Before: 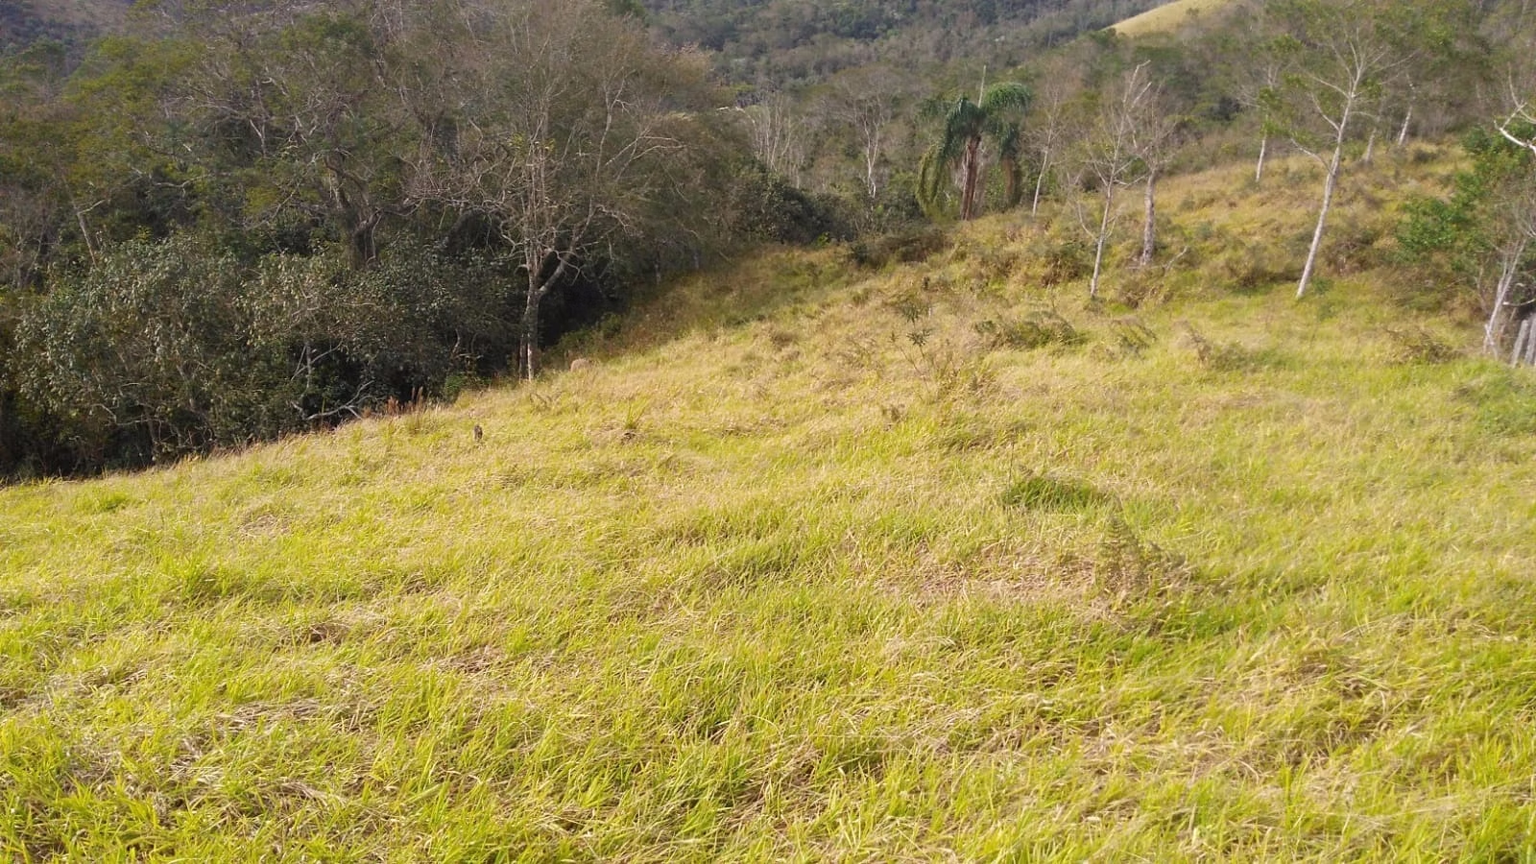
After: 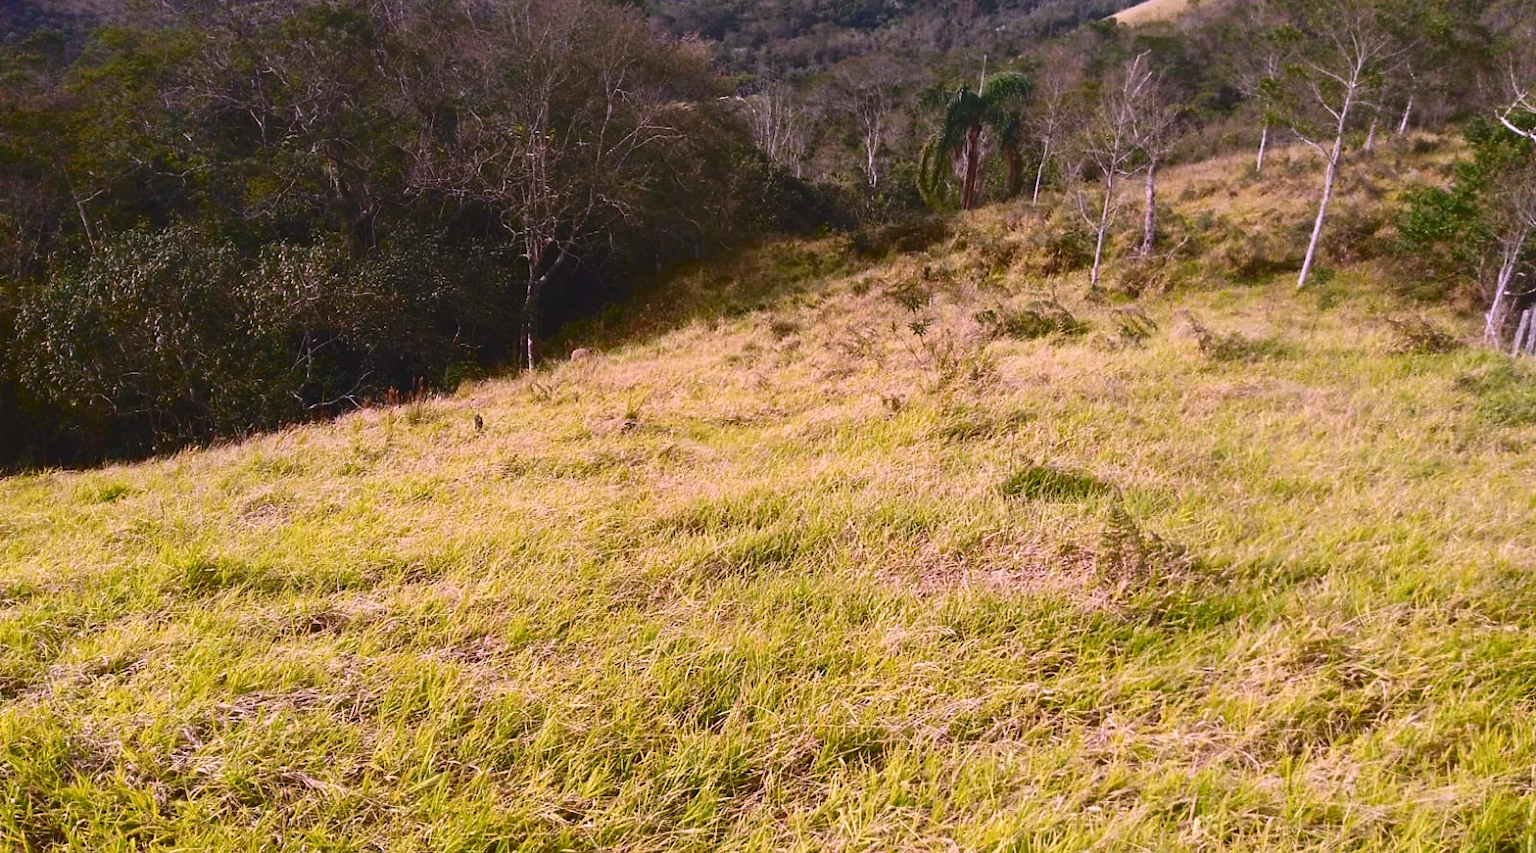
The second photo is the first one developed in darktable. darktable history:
tone curve: curves: ch0 [(0, 0) (0.003, 0.072) (0.011, 0.077) (0.025, 0.082) (0.044, 0.094) (0.069, 0.106) (0.1, 0.125) (0.136, 0.145) (0.177, 0.173) (0.224, 0.216) (0.277, 0.281) (0.335, 0.356) (0.399, 0.436) (0.468, 0.53) (0.543, 0.629) (0.623, 0.724) (0.709, 0.808) (0.801, 0.88) (0.898, 0.941) (1, 1)], color space Lab, independent channels, preserve colors none
color correction: highlights a* 15.51, highlights b* -20.47
crop: top 1.255%, right 0.005%
contrast brightness saturation: brightness -0.248, saturation 0.2
